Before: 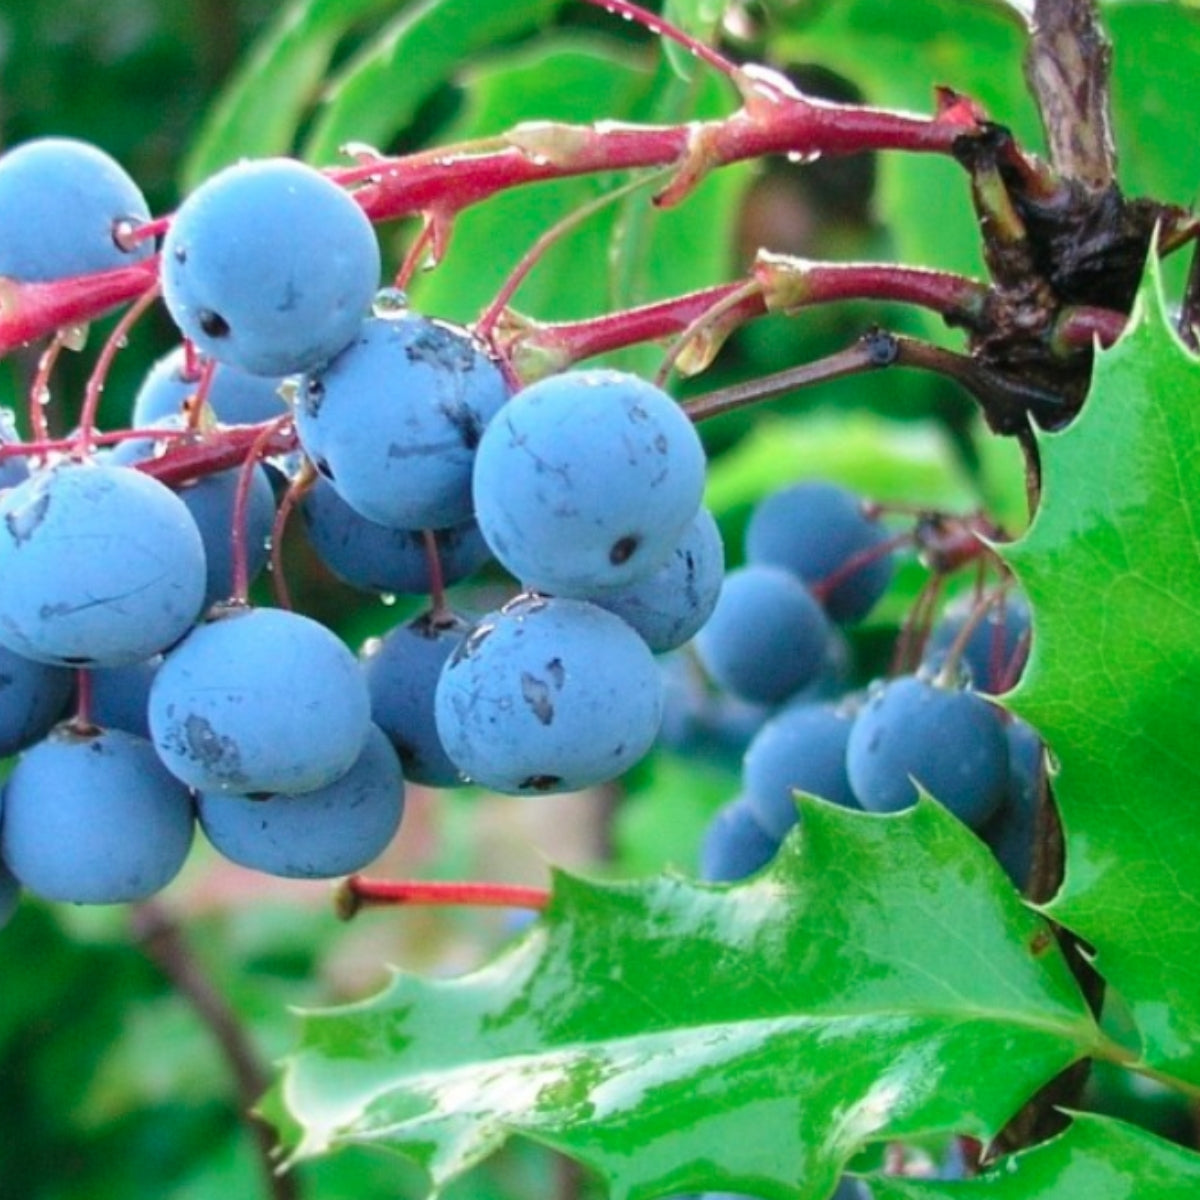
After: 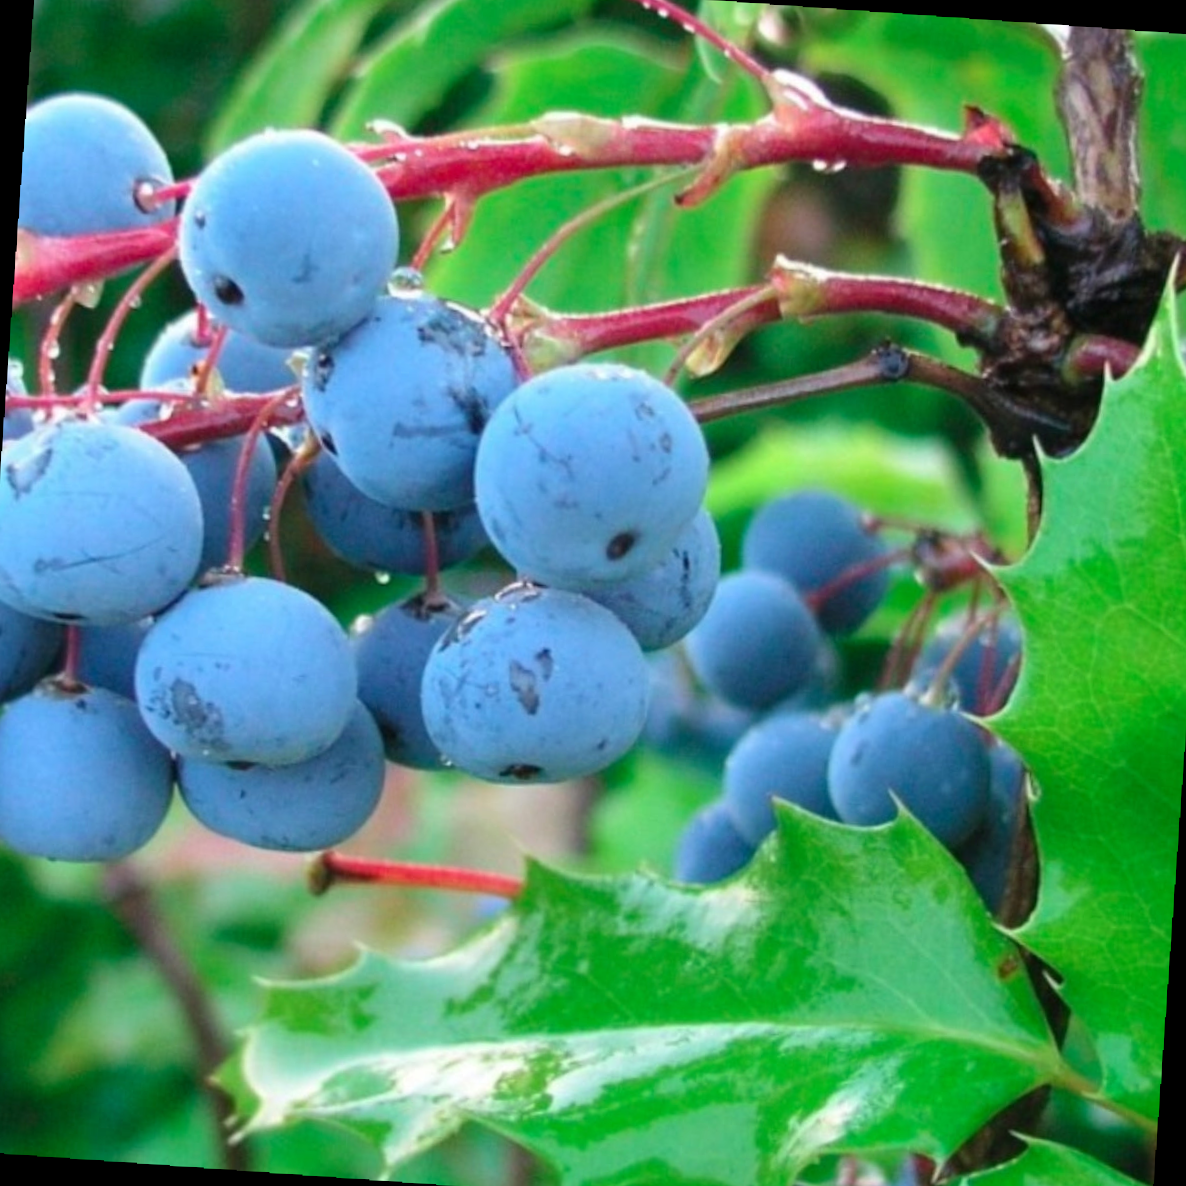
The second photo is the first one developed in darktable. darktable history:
crop and rotate: angle -2.38°
rotate and perspective: rotation 1.72°, automatic cropping off
